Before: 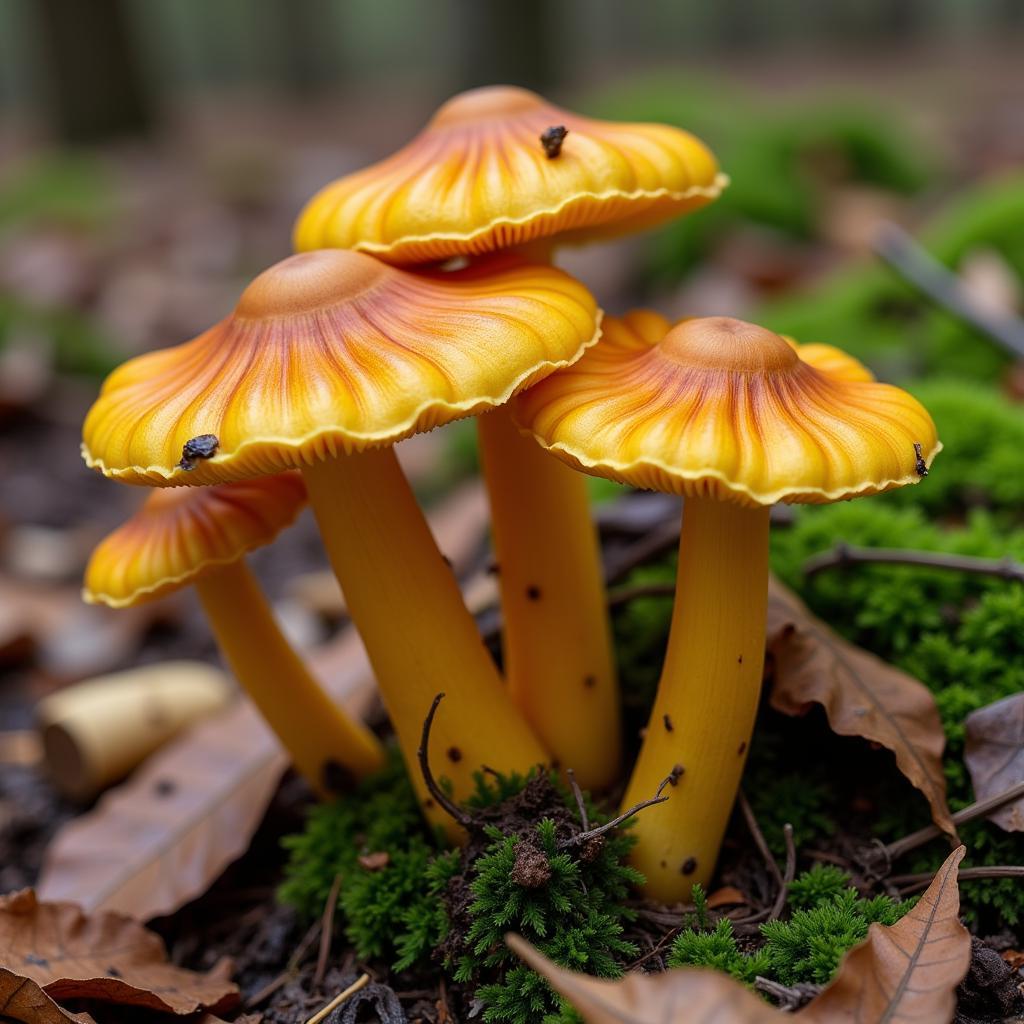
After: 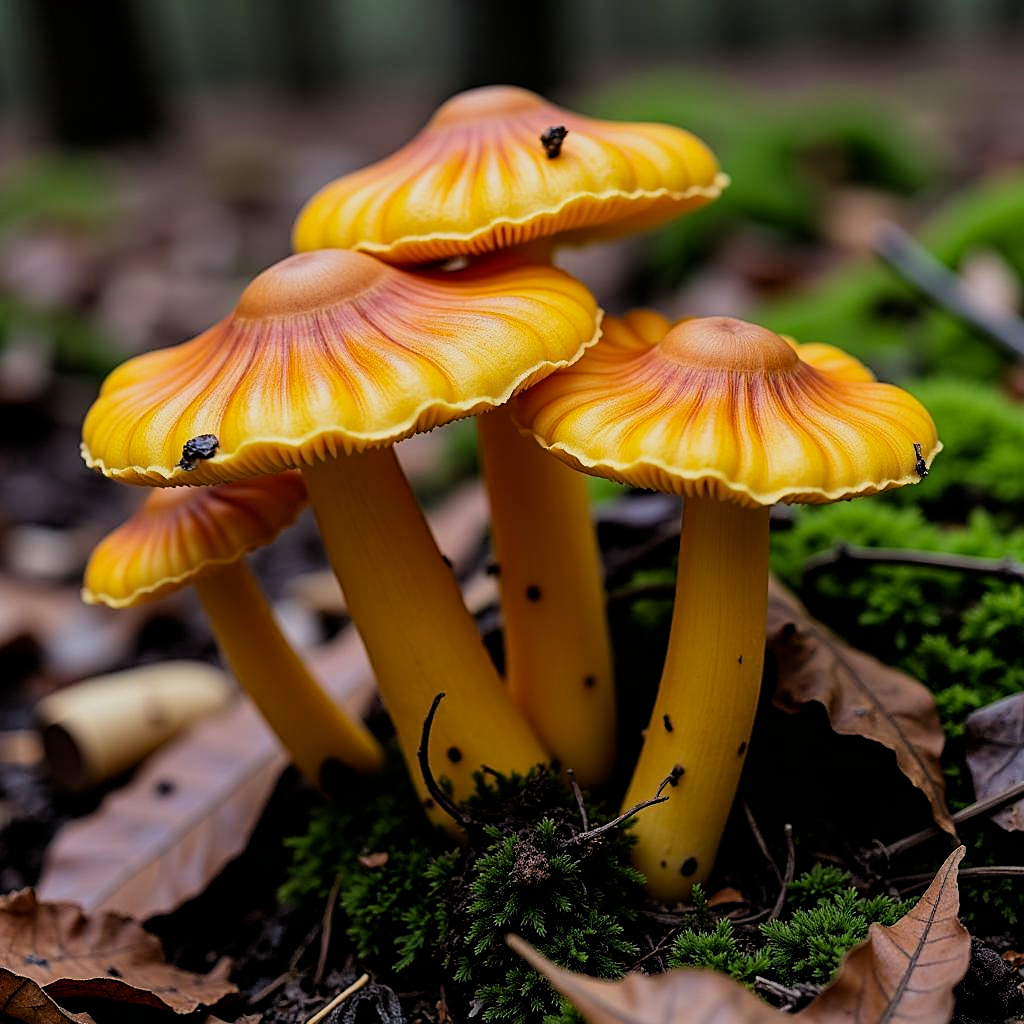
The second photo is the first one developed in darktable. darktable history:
haze removal: compatibility mode true, adaptive false
sharpen: on, module defaults
filmic rgb: black relative exposure -5 EV, hardness 2.88, contrast 1.3
